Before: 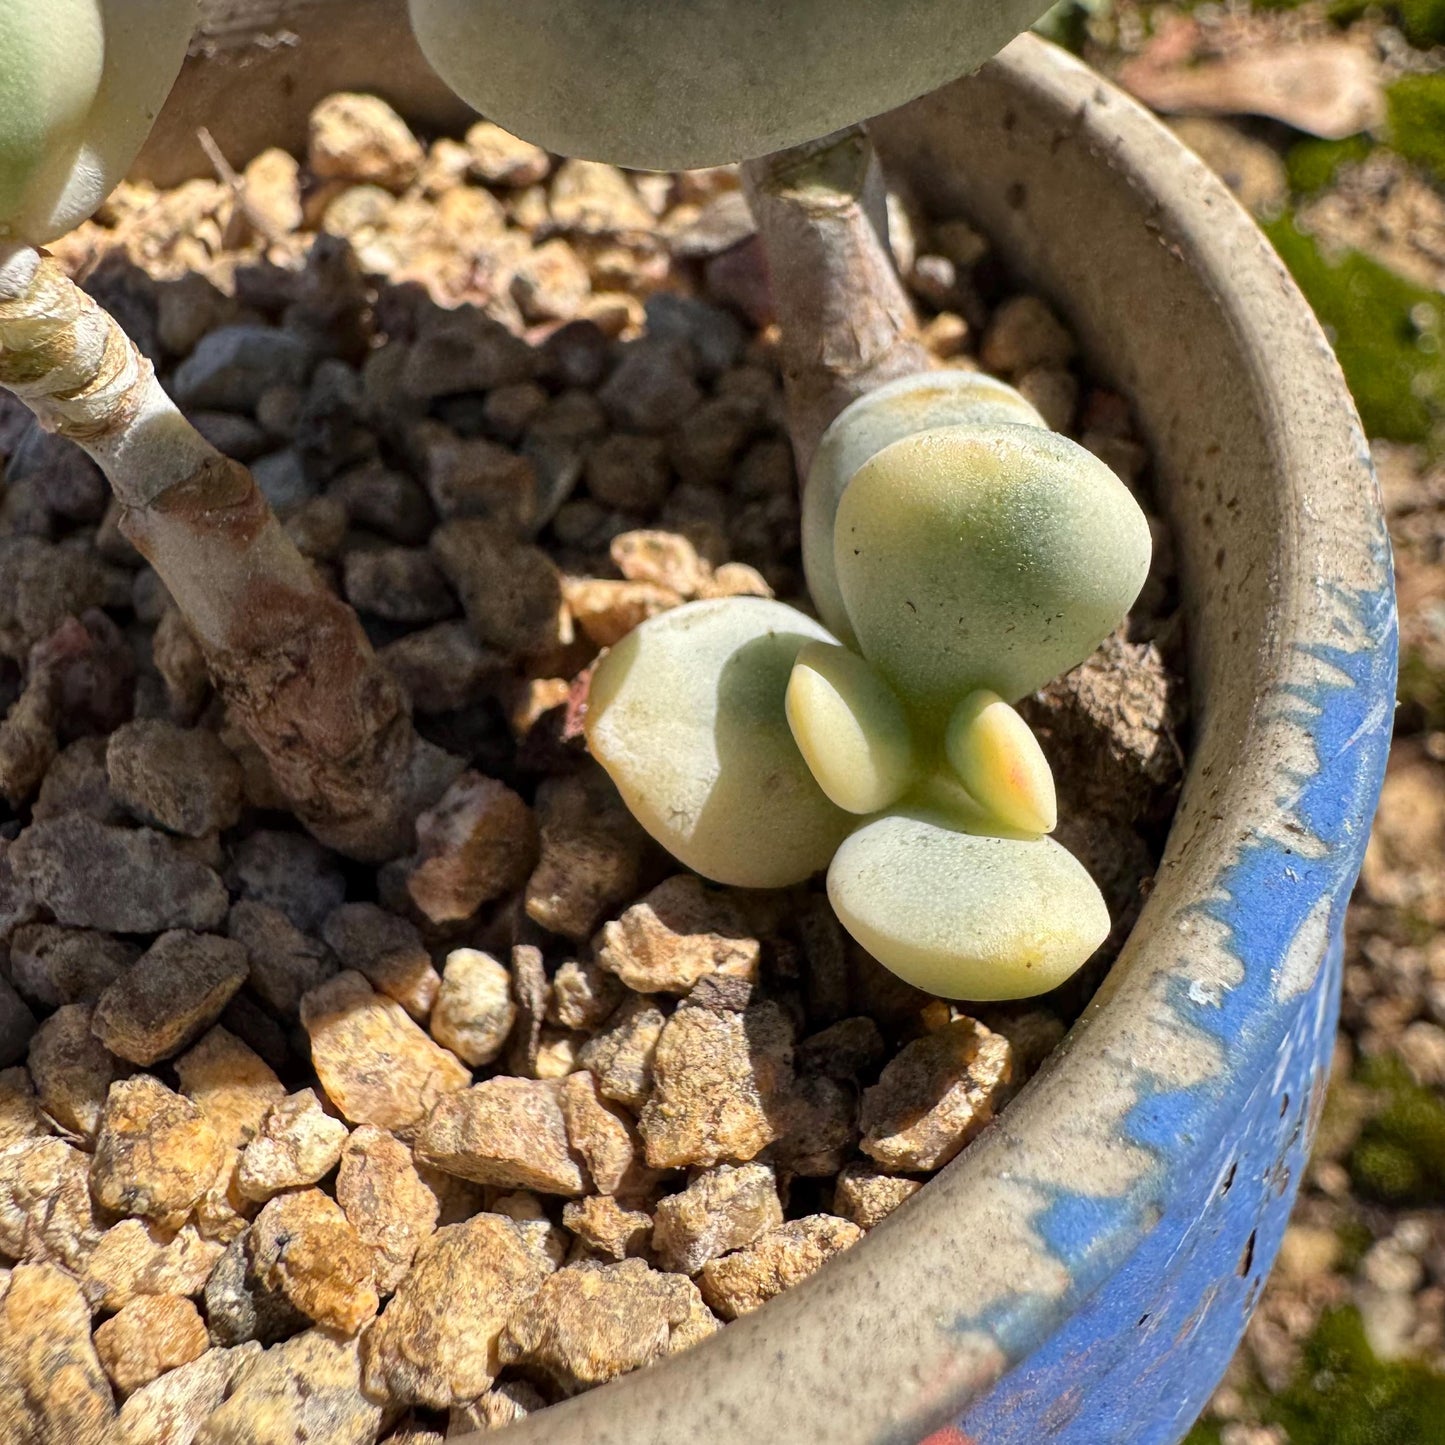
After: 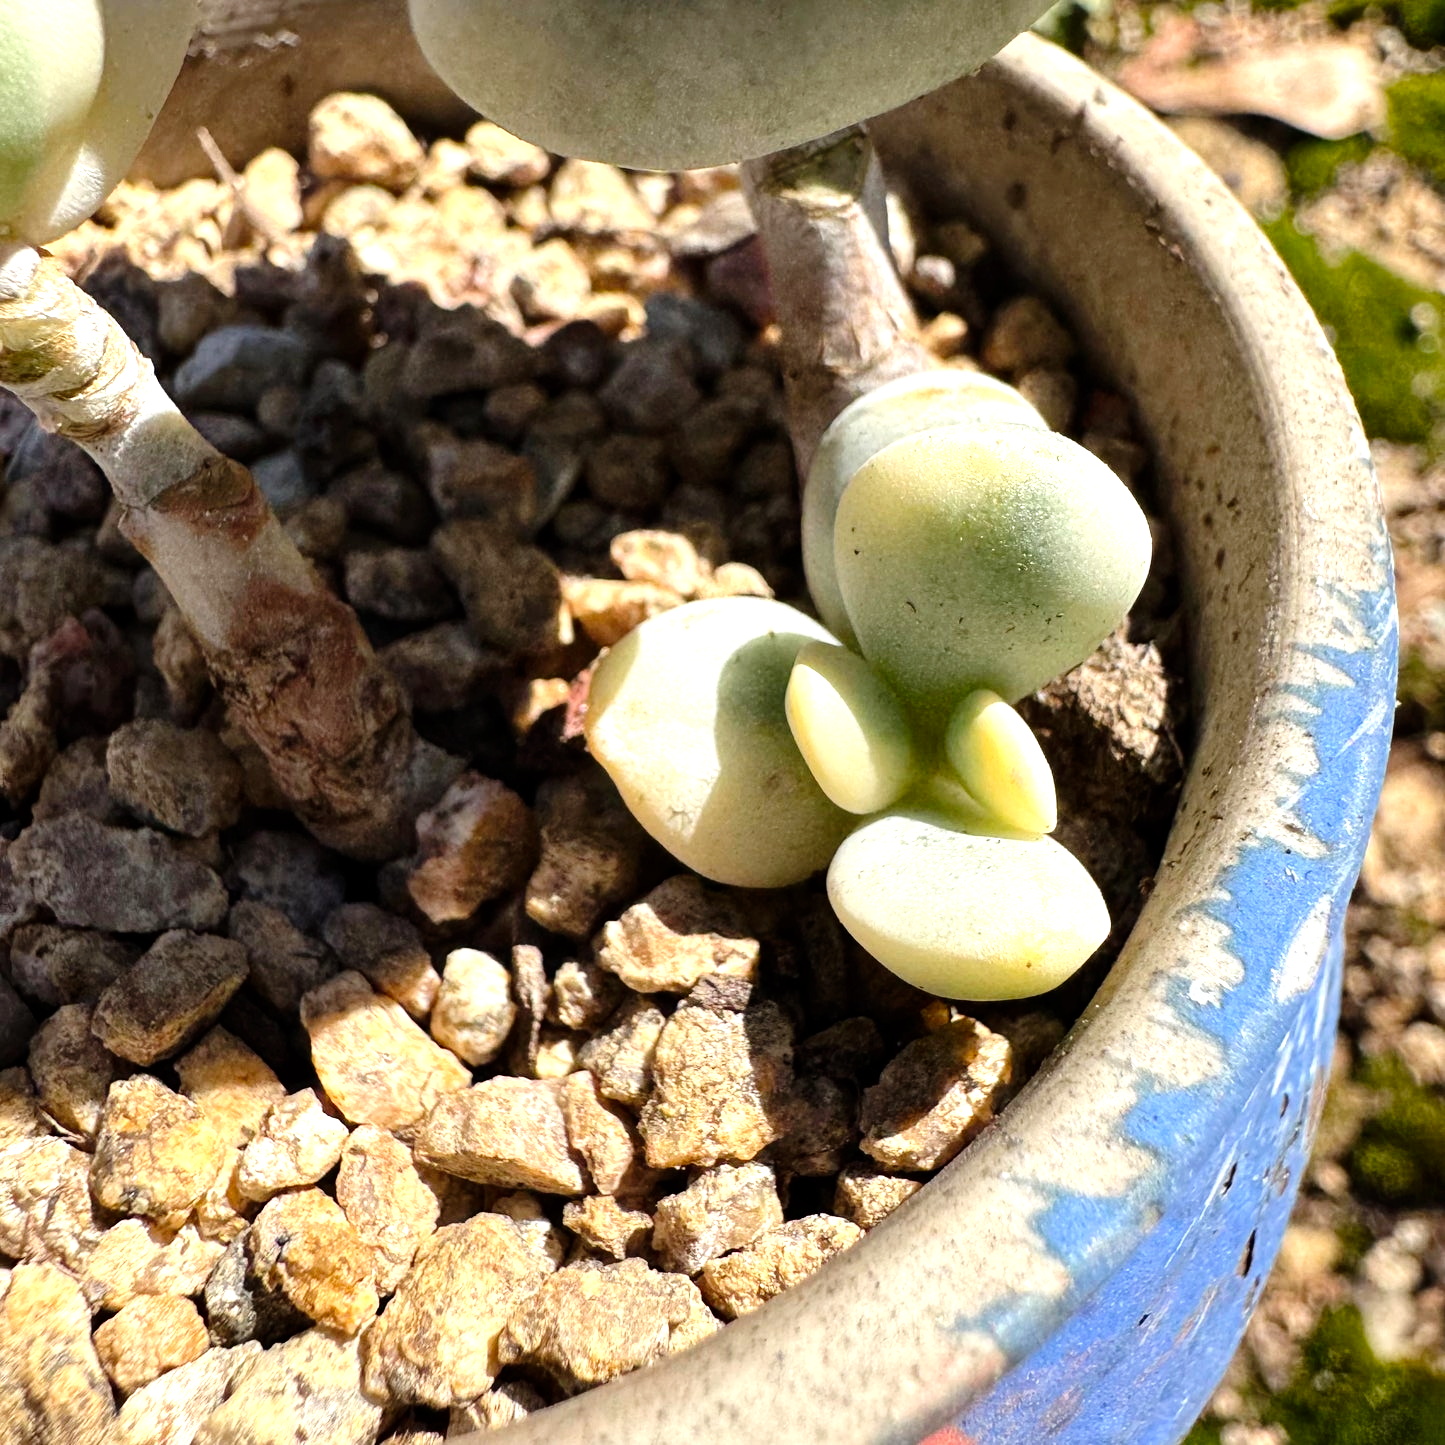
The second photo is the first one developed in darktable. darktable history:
color correction: highlights a* -0.125, highlights b* 0.108
exposure: exposure 0.507 EV, compensate exposure bias true, compensate highlight preservation false
tone curve: curves: ch0 [(0, 0) (0.068, 0.031) (0.183, 0.13) (0.341, 0.319) (0.547, 0.545) (0.828, 0.817) (1, 0.968)]; ch1 [(0, 0) (0.23, 0.166) (0.34, 0.308) (0.371, 0.337) (0.429, 0.408) (0.477, 0.466) (0.499, 0.5) (0.529, 0.528) (0.559, 0.578) (0.743, 0.798) (1, 1)]; ch2 [(0, 0) (0.431, 0.419) (0.495, 0.502) (0.524, 0.525) (0.568, 0.543) (0.6, 0.597) (0.634, 0.644) (0.728, 0.722) (1, 1)], preserve colors none
tone equalizer: -8 EV -0.454 EV, -7 EV -0.38 EV, -6 EV -0.364 EV, -5 EV -0.242 EV, -3 EV 0.24 EV, -2 EV 0.334 EV, -1 EV 0.385 EV, +0 EV 0.417 EV, smoothing diameter 2.2%, edges refinement/feathering 18.95, mask exposure compensation -1.57 EV, filter diffusion 5
